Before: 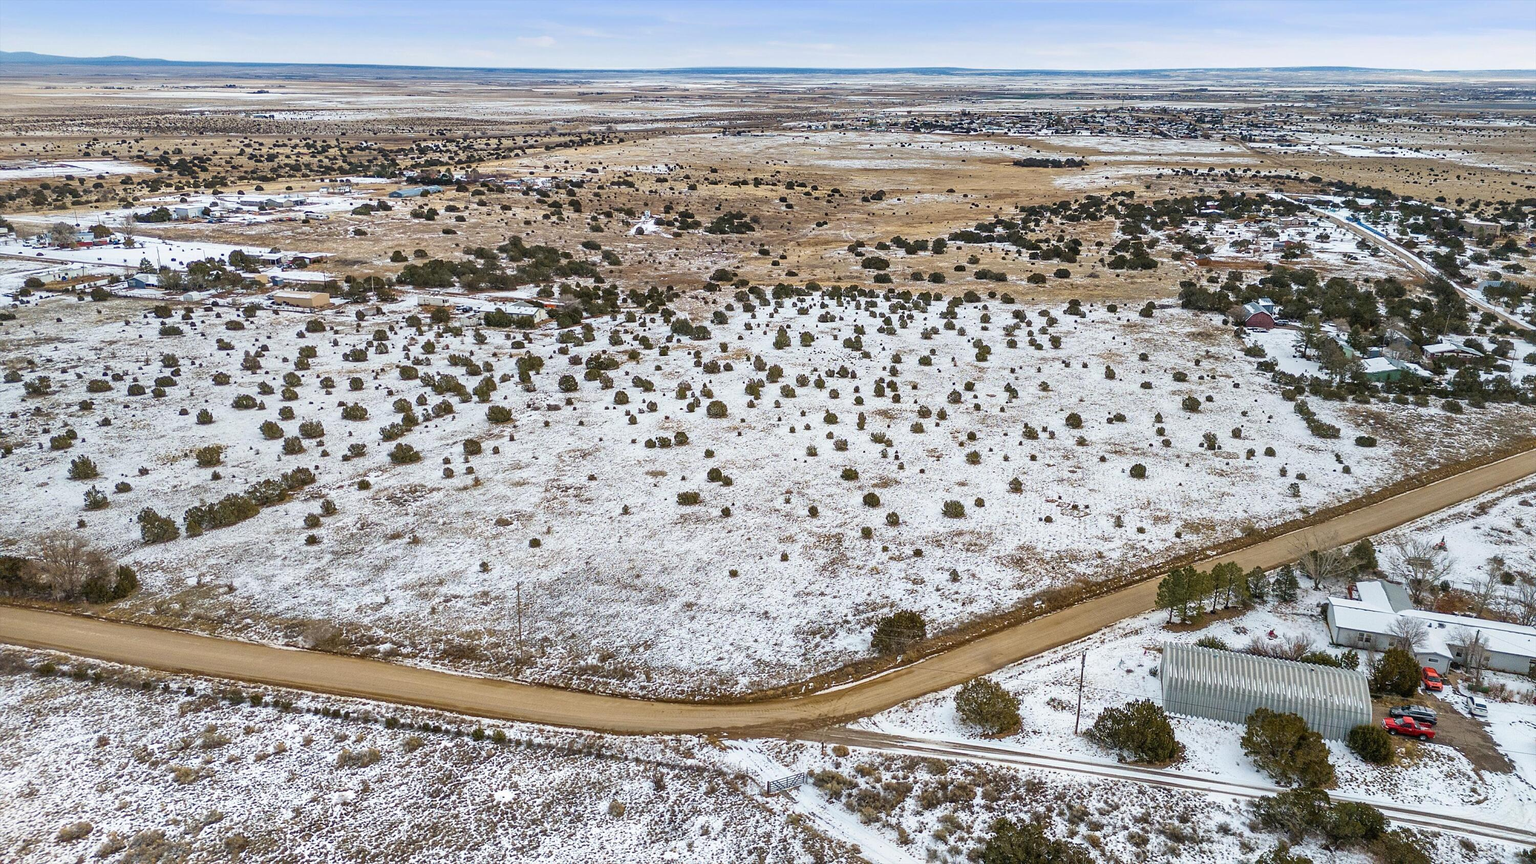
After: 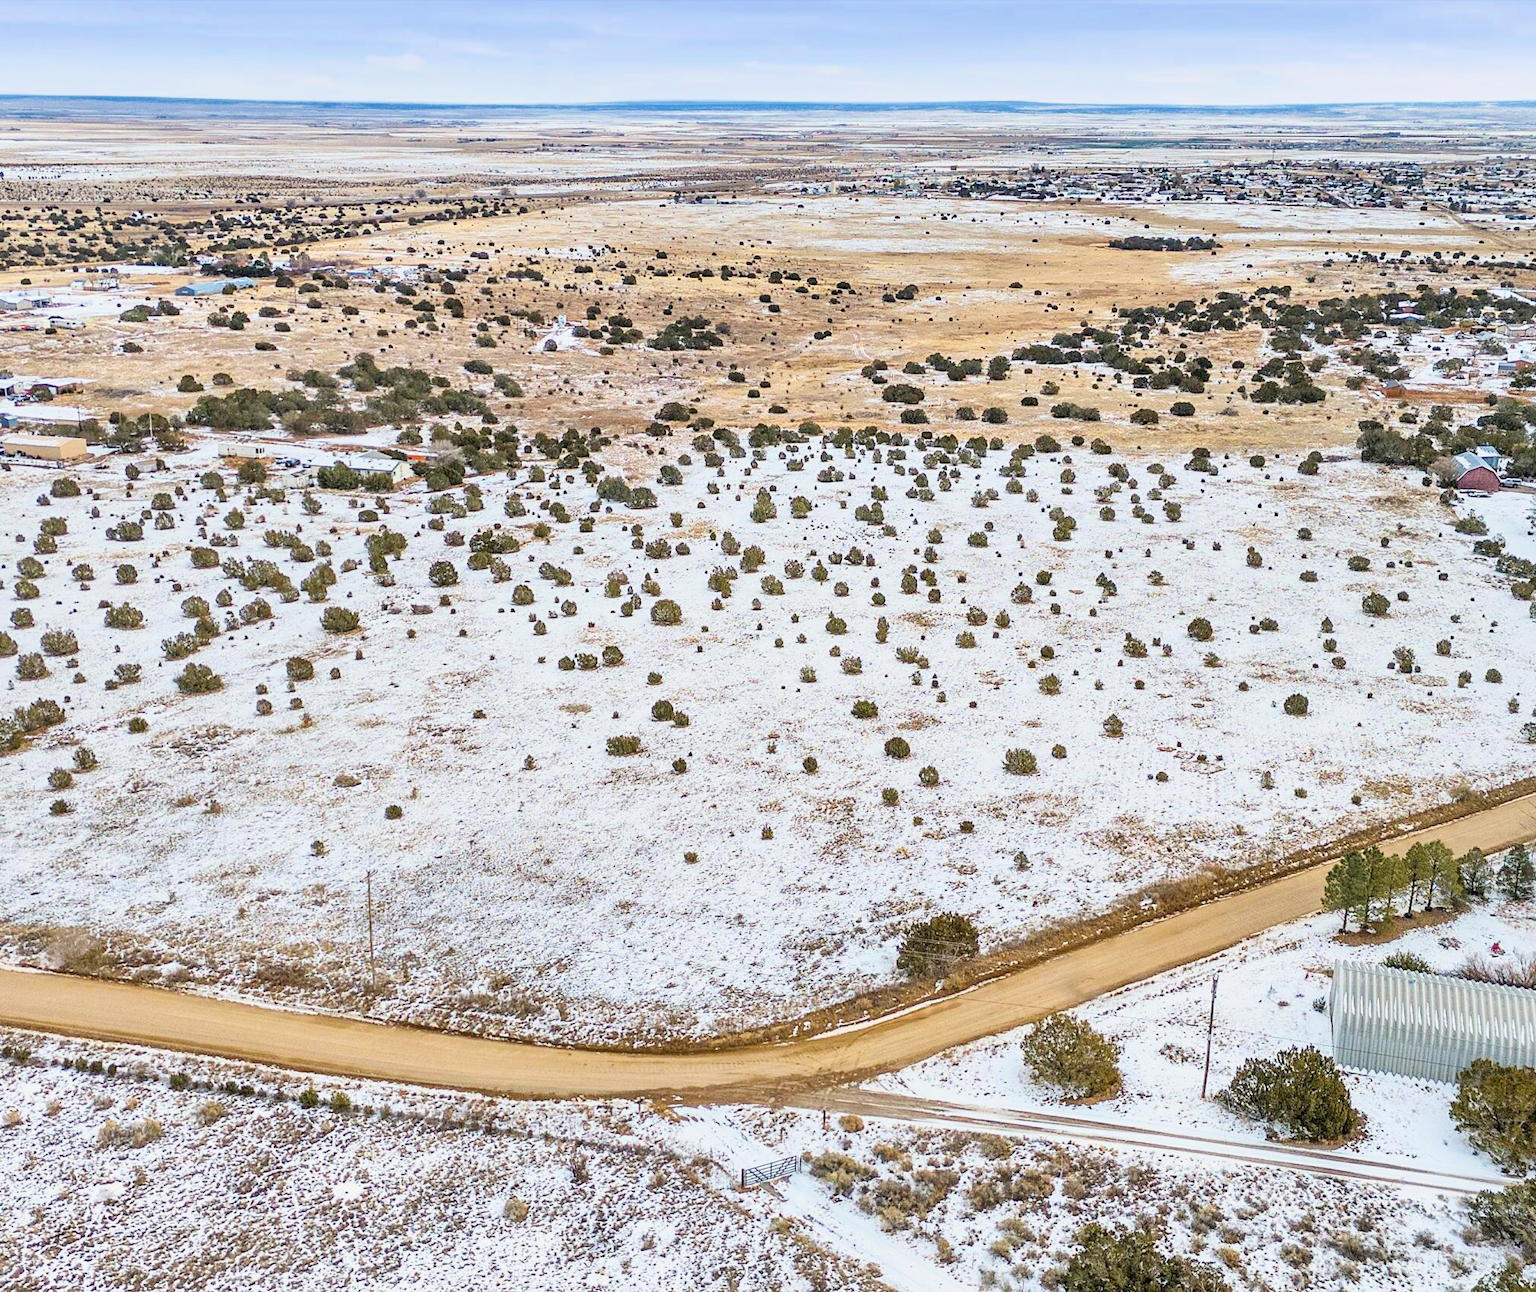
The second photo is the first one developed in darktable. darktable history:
shadows and highlights: shadows 37.27, highlights -28.18, soften with gaussian
crop and rotate: left 17.732%, right 15.423%
exposure: exposure 1.25 EV, compensate exposure bias true, compensate highlight preservation false
filmic rgb: black relative exposure -7.65 EV, white relative exposure 4.56 EV, hardness 3.61, color science v6 (2022)
